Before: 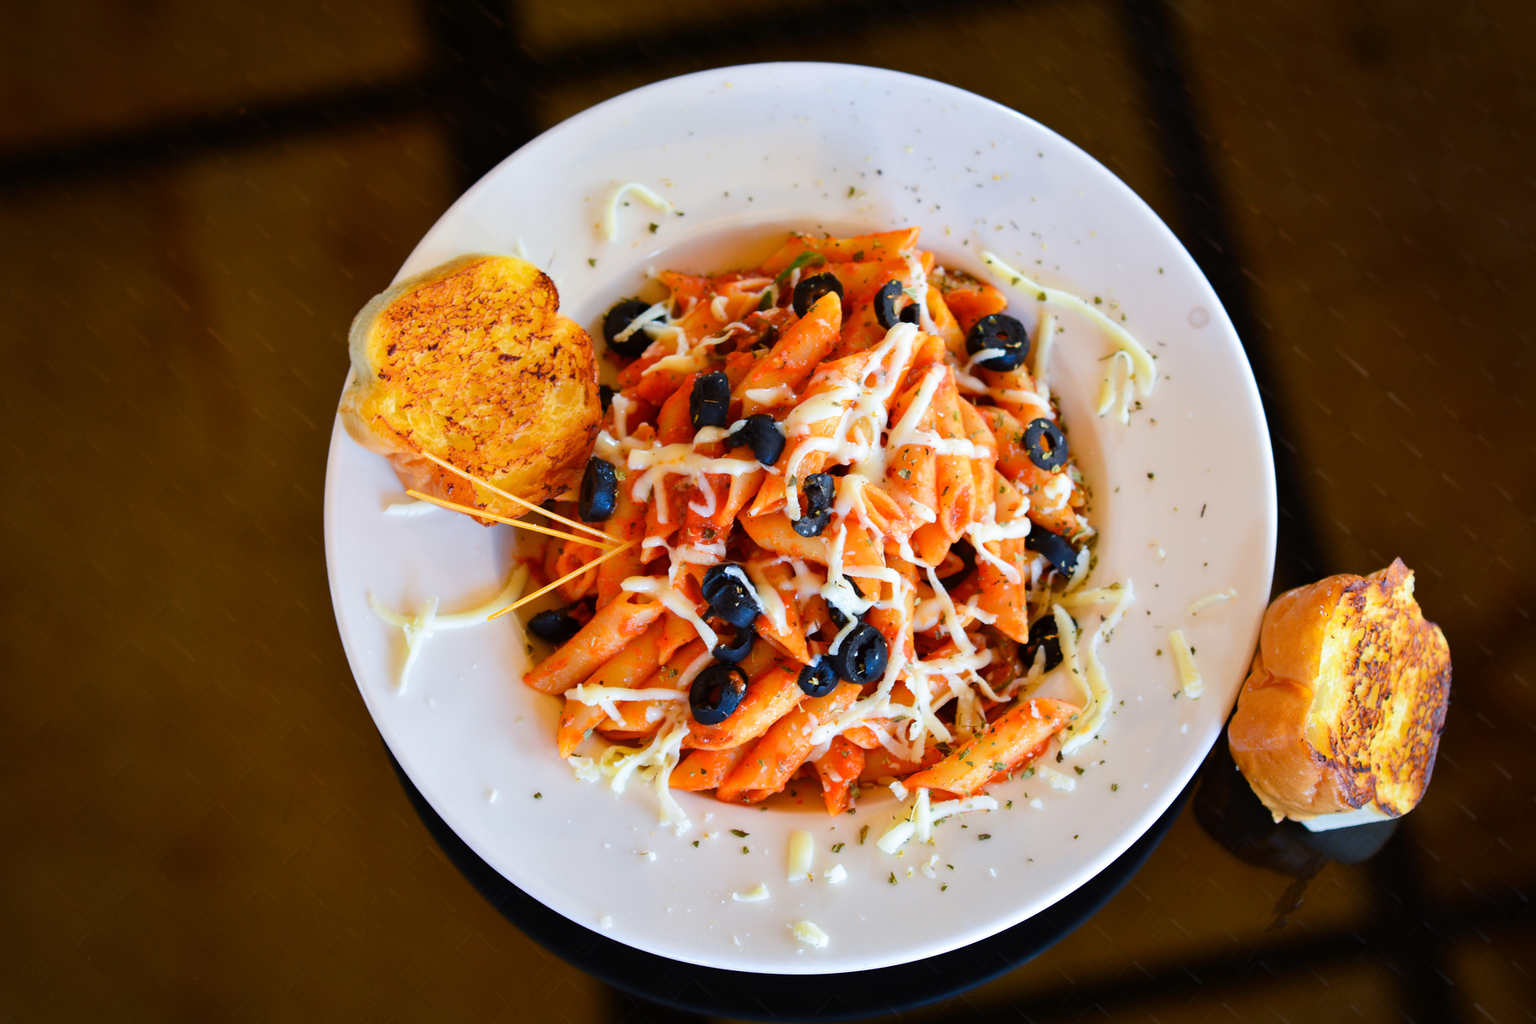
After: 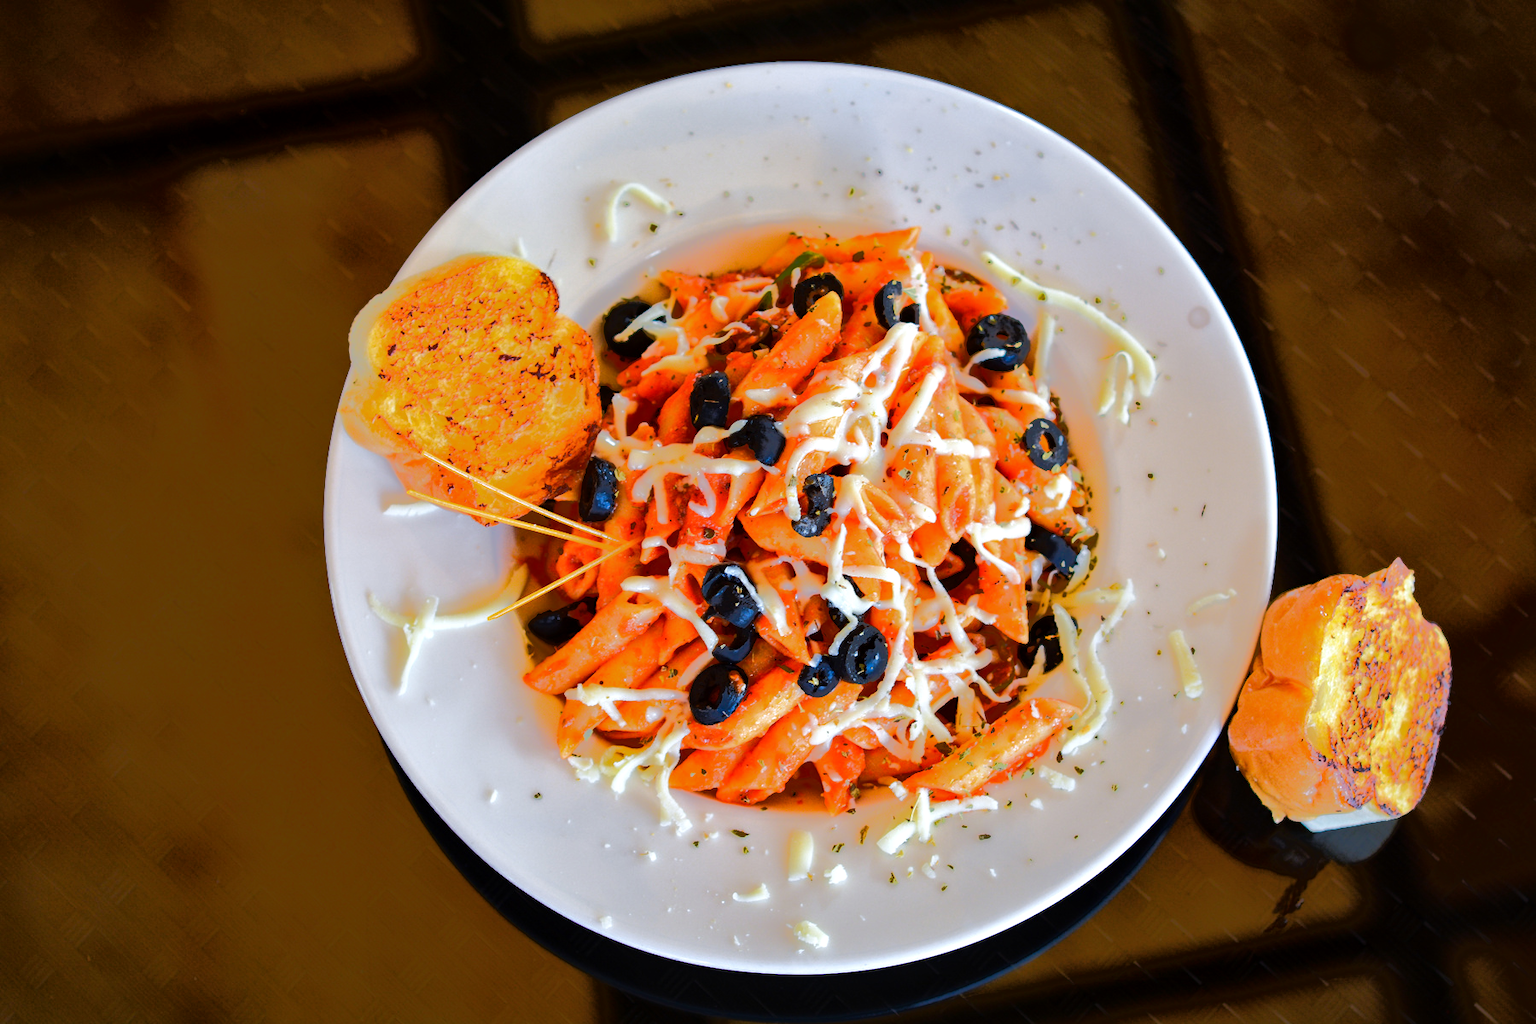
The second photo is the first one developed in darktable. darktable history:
local contrast: mode bilateral grid, contrast 19, coarseness 50, detail 119%, midtone range 0.2
tone equalizer: -7 EV -0.606 EV, -6 EV 0.98 EV, -5 EV -0.452 EV, -4 EV 0.431 EV, -3 EV 0.421 EV, -2 EV 0.172 EV, -1 EV -0.152 EV, +0 EV -0.393 EV, edges refinement/feathering 500, mask exposure compensation -1.57 EV, preserve details no
